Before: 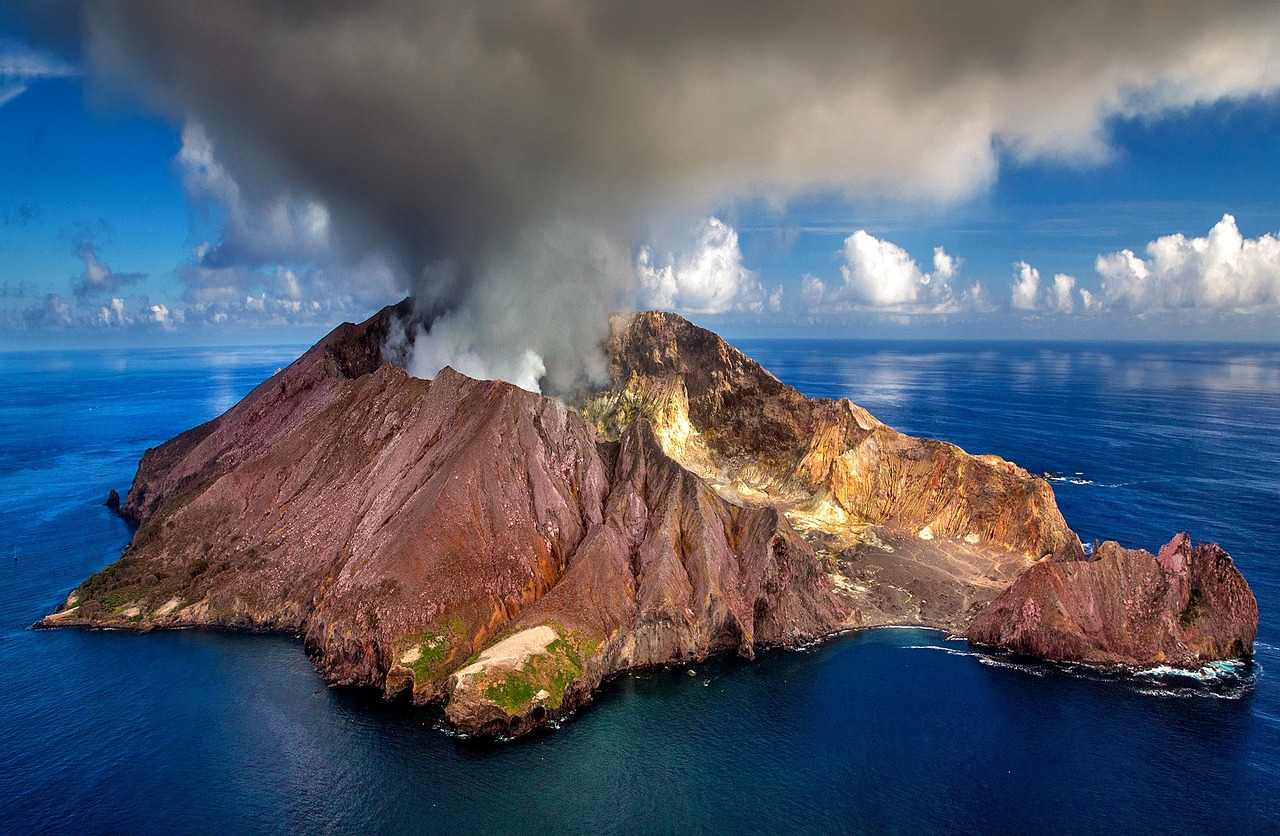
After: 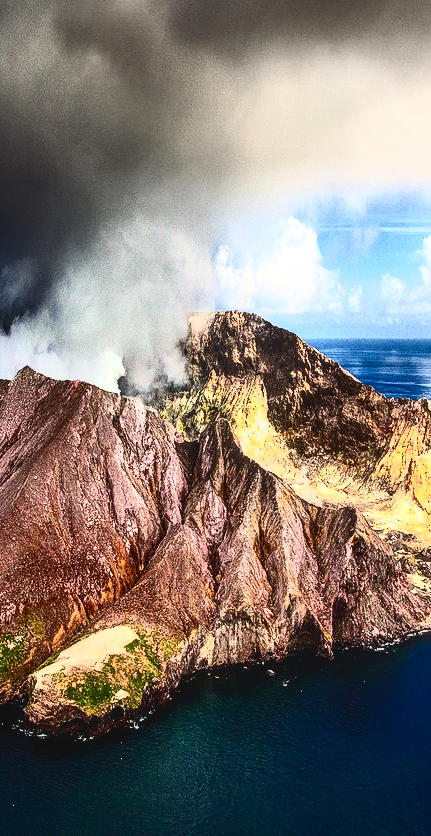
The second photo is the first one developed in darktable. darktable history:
contrast equalizer: y [[0.5, 0.488, 0.462, 0.461, 0.491, 0.5], [0.5 ×6], [0.5 ×6], [0 ×6], [0 ×6]]
crop: left 32.92%, right 33.398%
contrast brightness saturation: contrast 0.918, brightness 0.197
color balance rgb: global offset › luminance 1.981%, perceptual saturation grading › global saturation 19.655%
local contrast: on, module defaults
